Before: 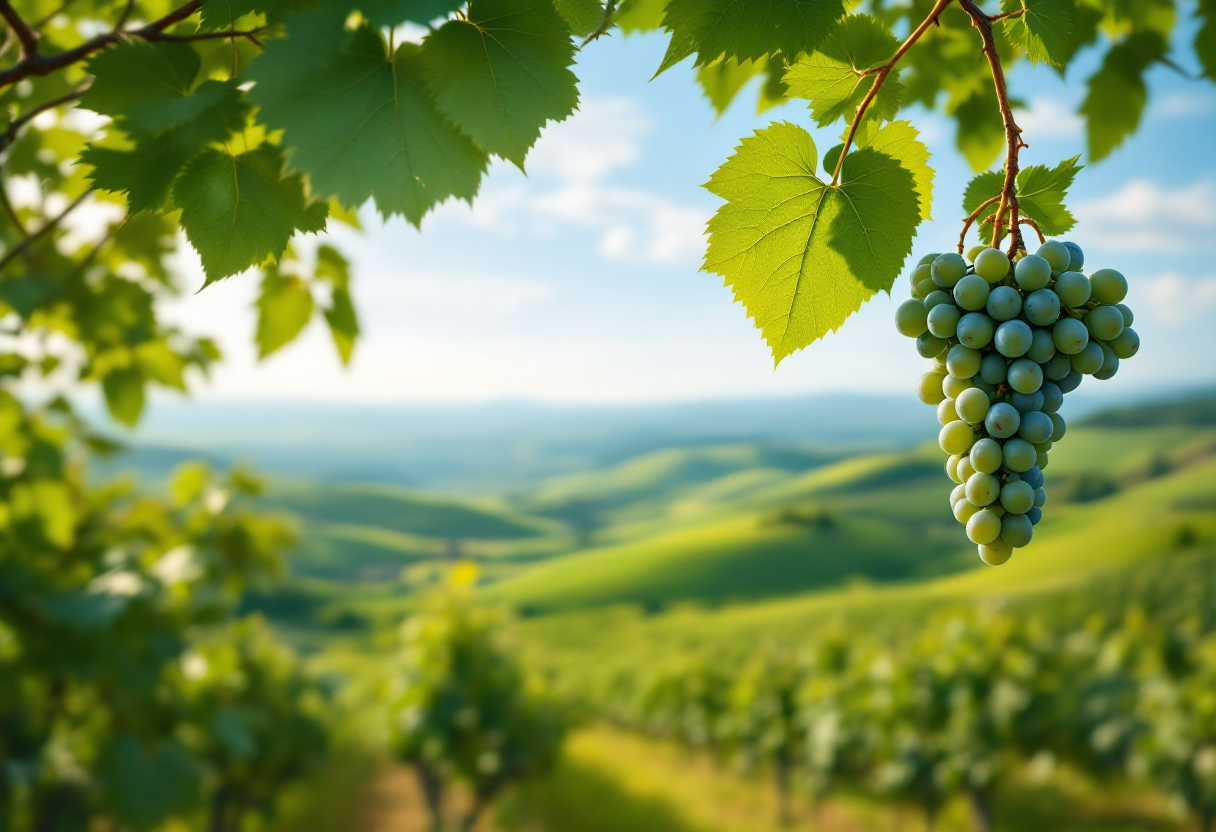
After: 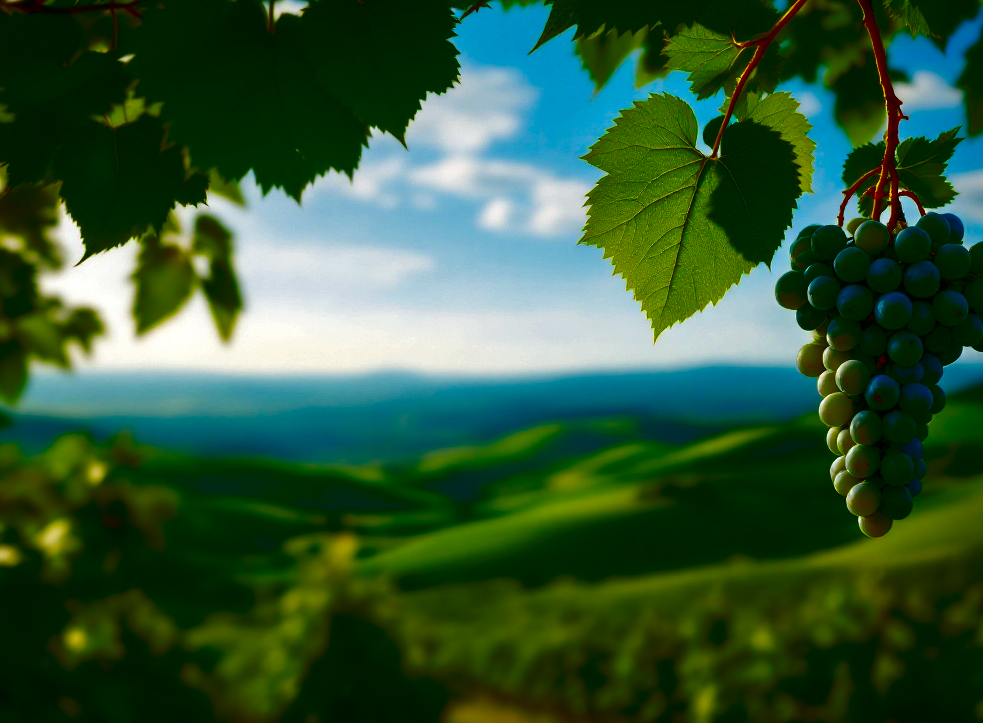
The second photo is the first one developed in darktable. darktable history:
haze removal: compatibility mode true, adaptive false
crop: left 9.929%, top 3.475%, right 9.188%, bottom 9.529%
contrast brightness saturation: brightness -1, saturation 1
